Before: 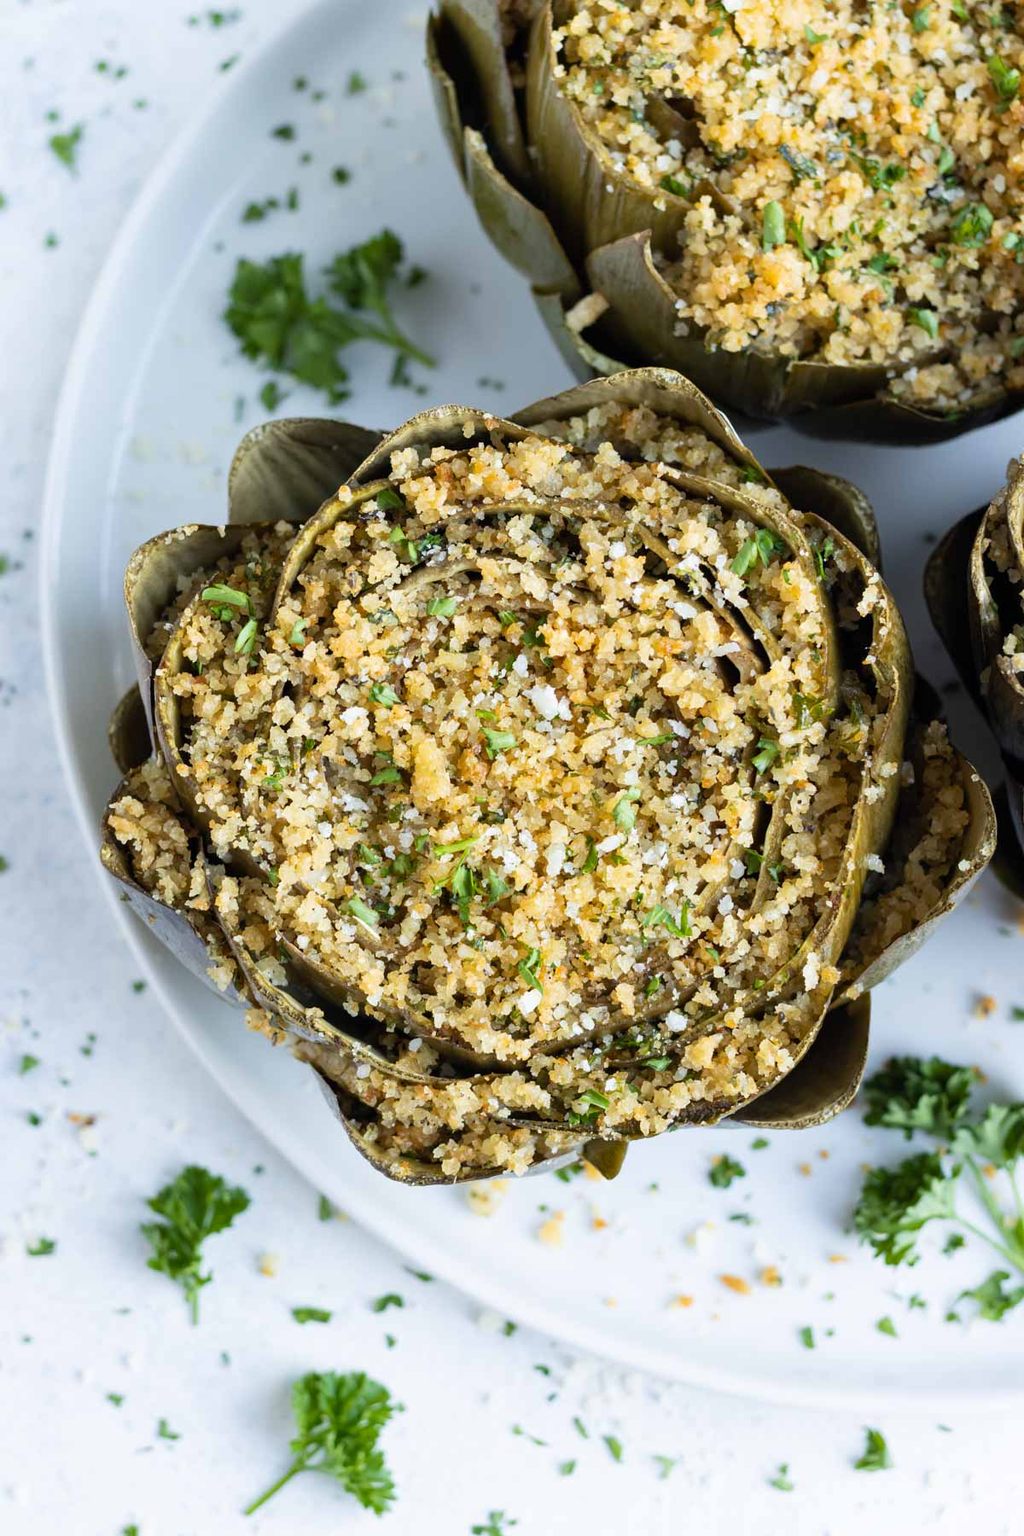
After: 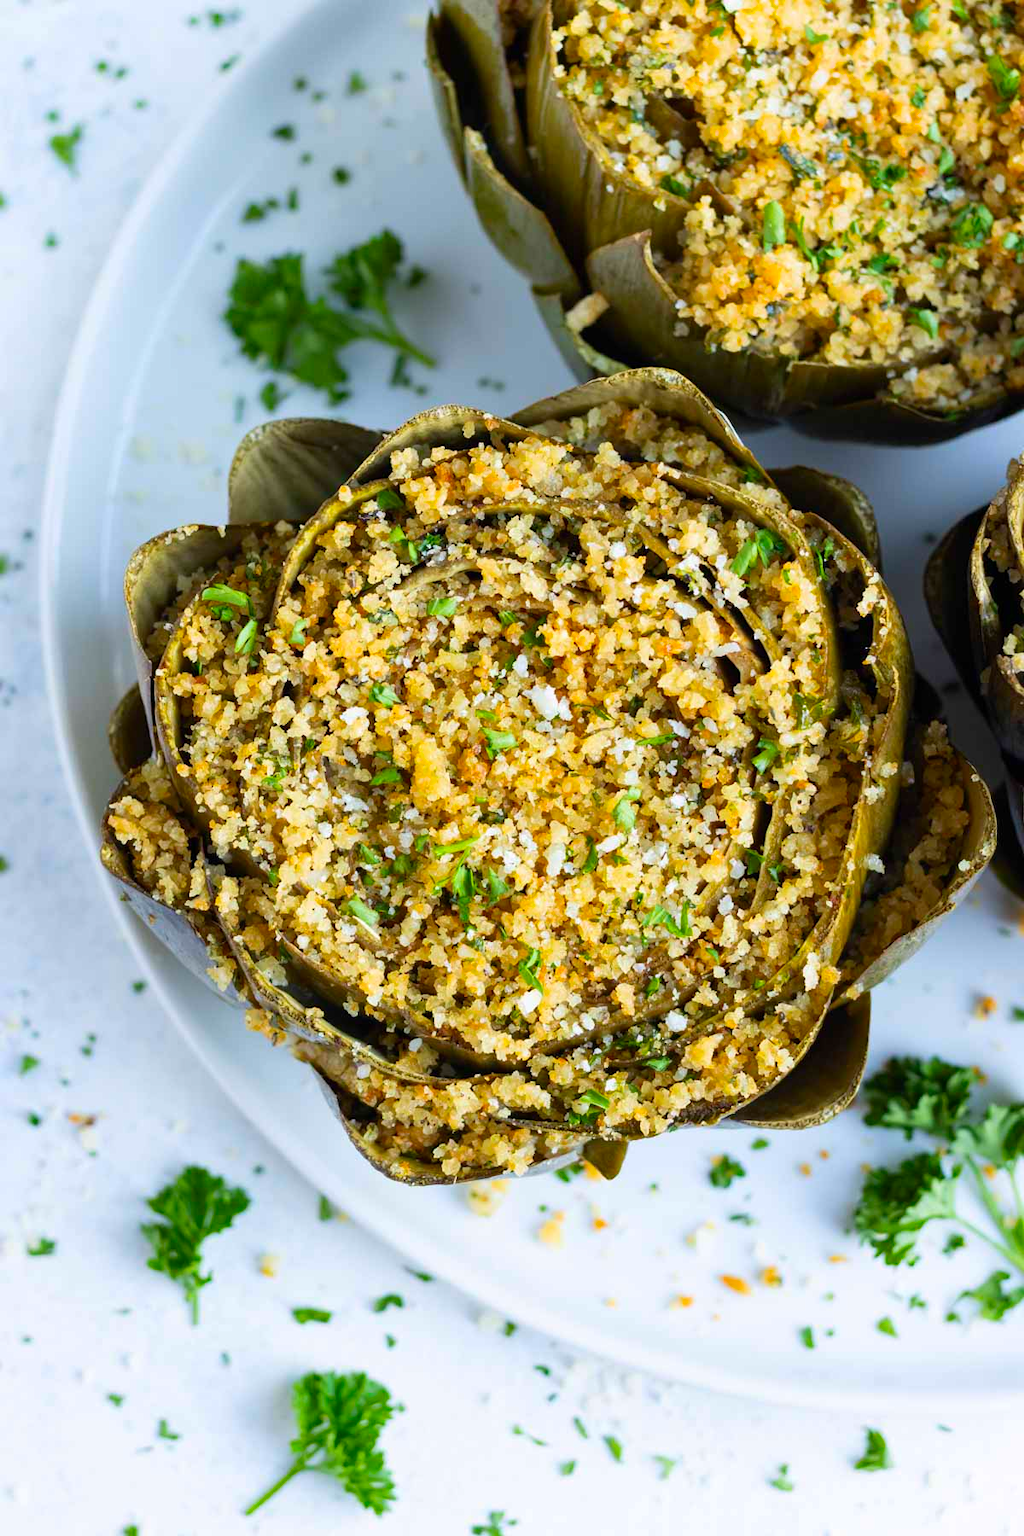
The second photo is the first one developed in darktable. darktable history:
contrast brightness saturation: saturation 0.497
